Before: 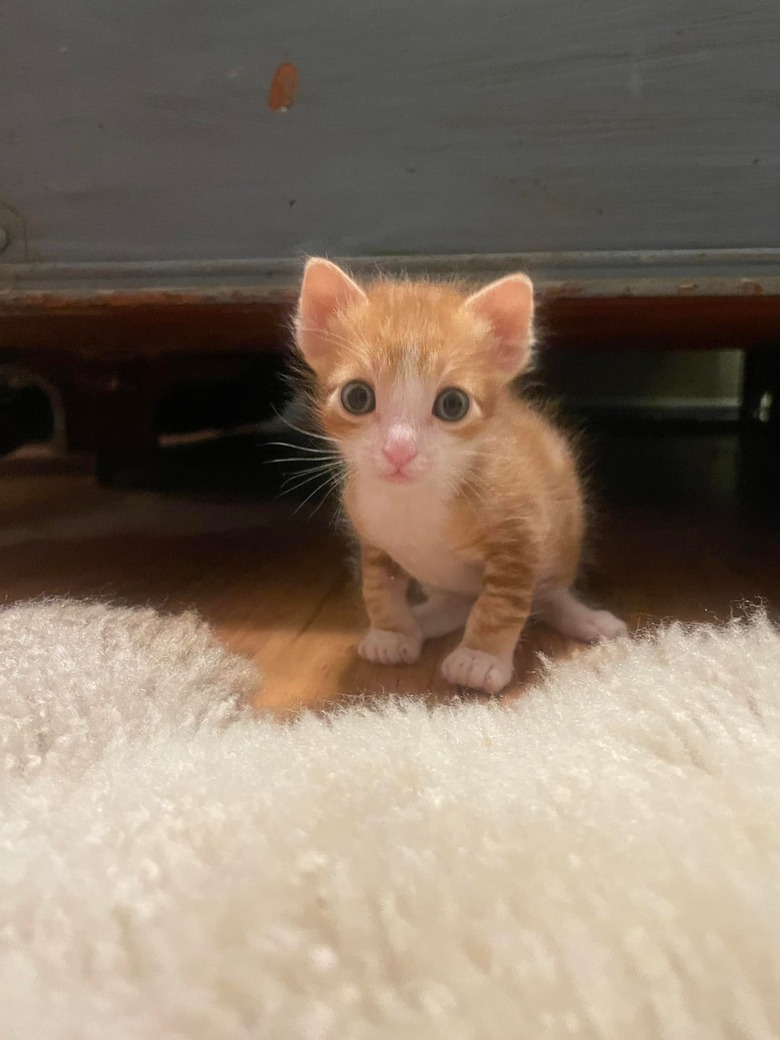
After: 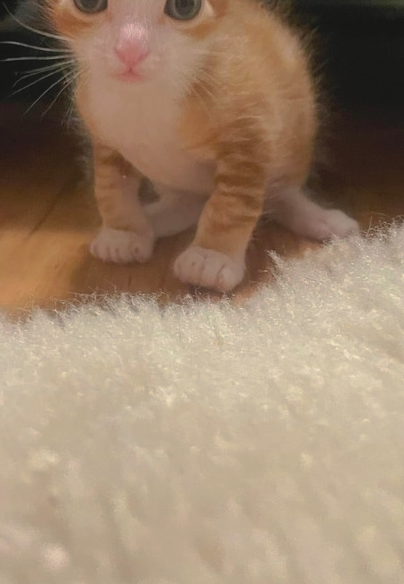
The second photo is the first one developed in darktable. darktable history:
tone curve: curves: ch0 [(0, 0) (0.568, 0.517) (0.8, 0.717) (1, 1)], preserve colors none
crop: left 34.407%, top 38.641%, right 13.784%, bottom 5.129%
contrast brightness saturation: contrast -0.095, brightness 0.049, saturation 0.076
